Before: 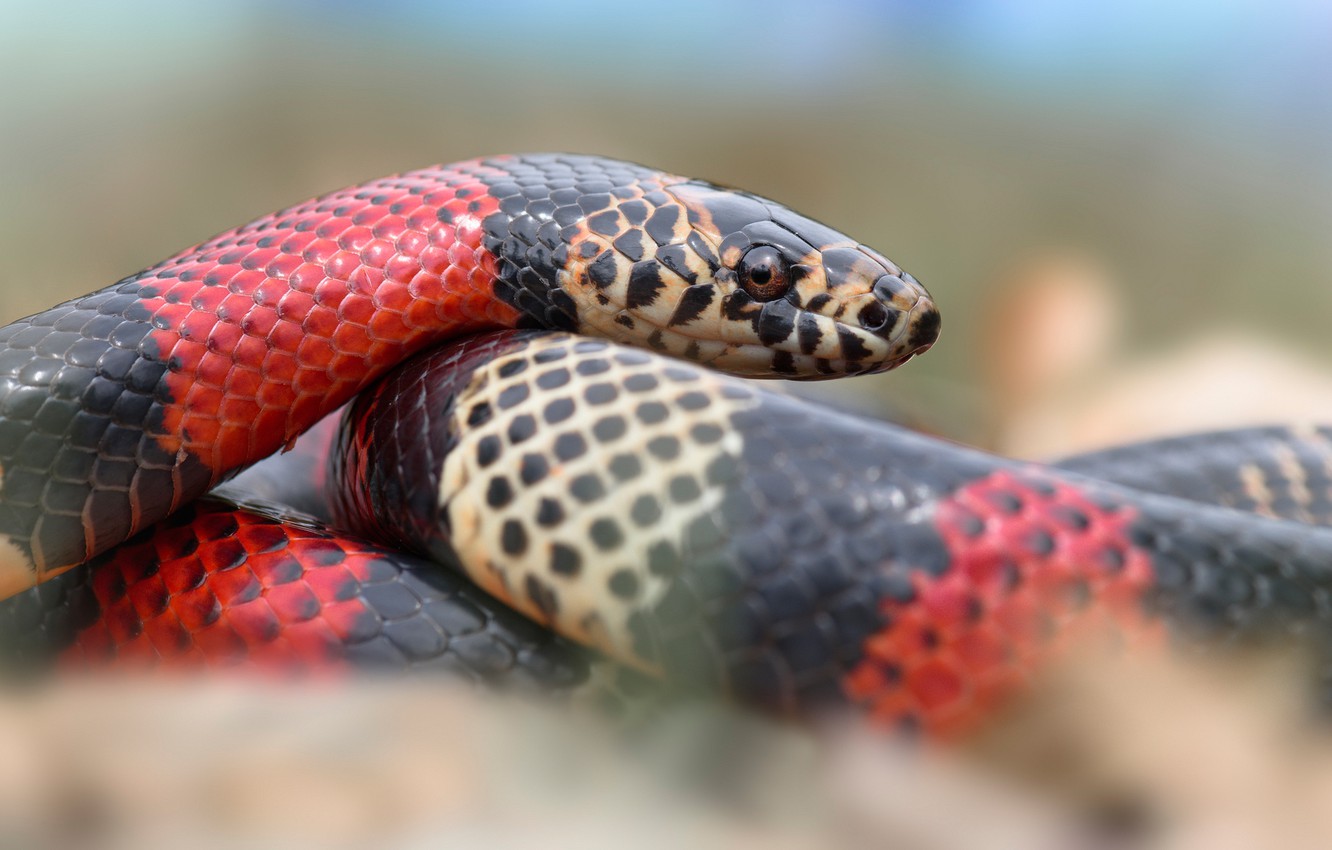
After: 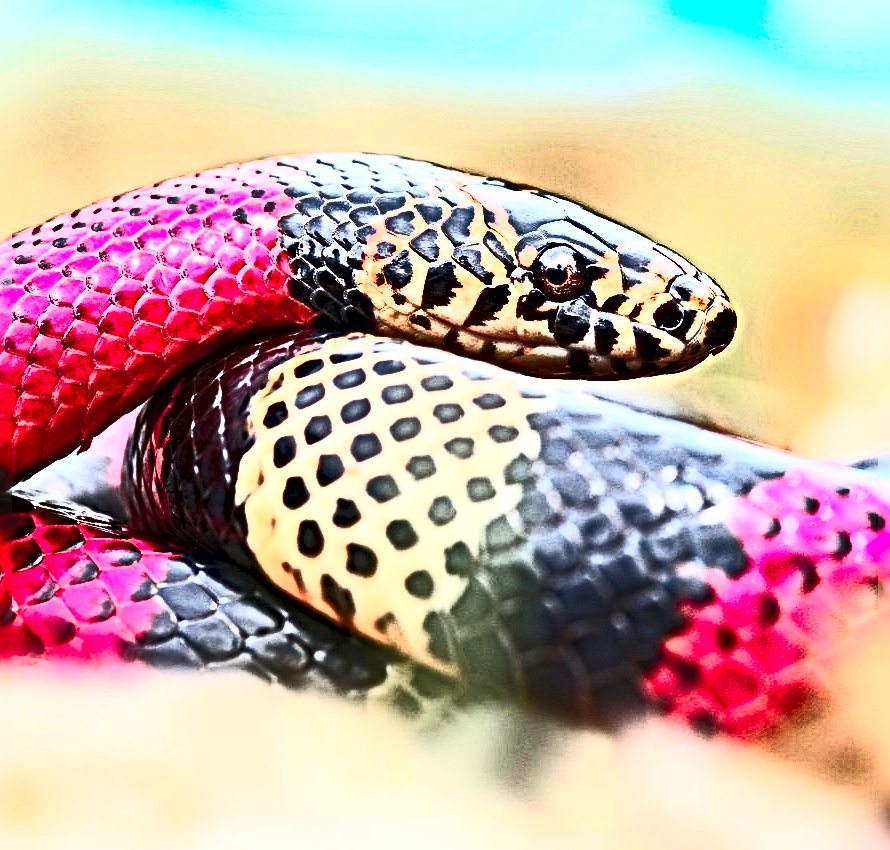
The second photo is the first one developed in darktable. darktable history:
crop: left 15.373%, right 17.76%
contrast brightness saturation: contrast 0.843, brightness 0.595, saturation 0.575
tone equalizer: -8 EV -0.763 EV, -7 EV -0.71 EV, -6 EV -0.6 EV, -5 EV -0.424 EV, -3 EV 0.404 EV, -2 EV 0.6 EV, -1 EV 0.696 EV, +0 EV 0.76 EV, edges refinement/feathering 500, mask exposure compensation -1.57 EV, preserve details no
shadows and highlights: low approximation 0.01, soften with gaussian
sharpen: radius 6.277, amount 1.797, threshold 0.096
color zones: curves: ch1 [(0.235, 0.558) (0.75, 0.5)]; ch2 [(0.25, 0.462) (0.749, 0.457)]
